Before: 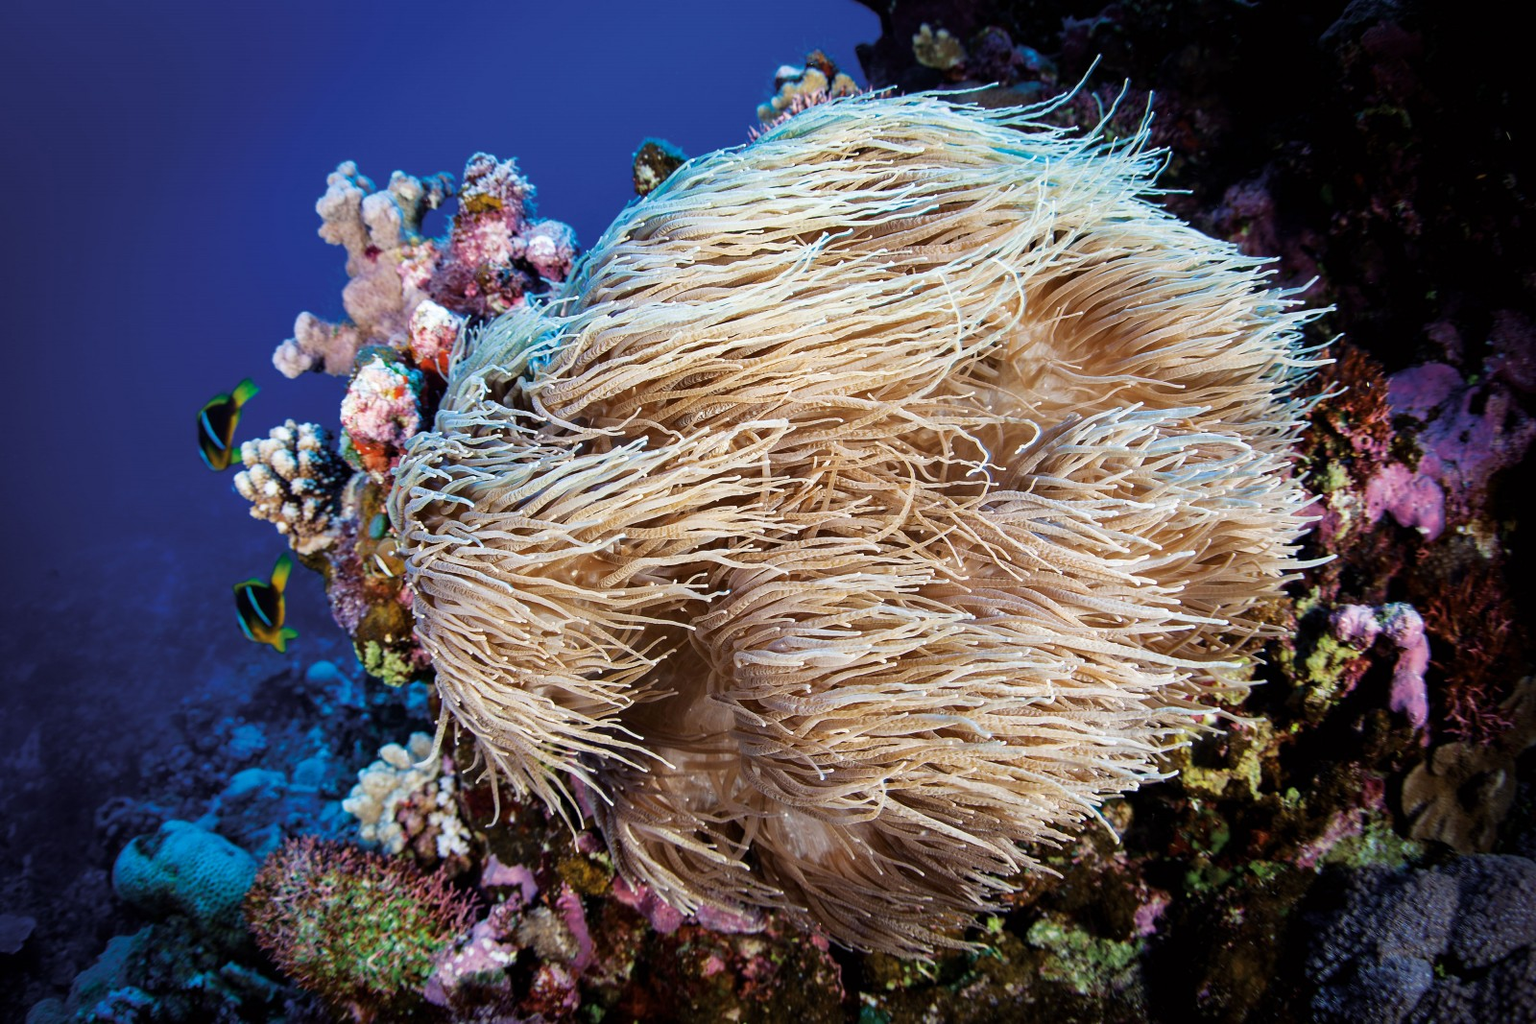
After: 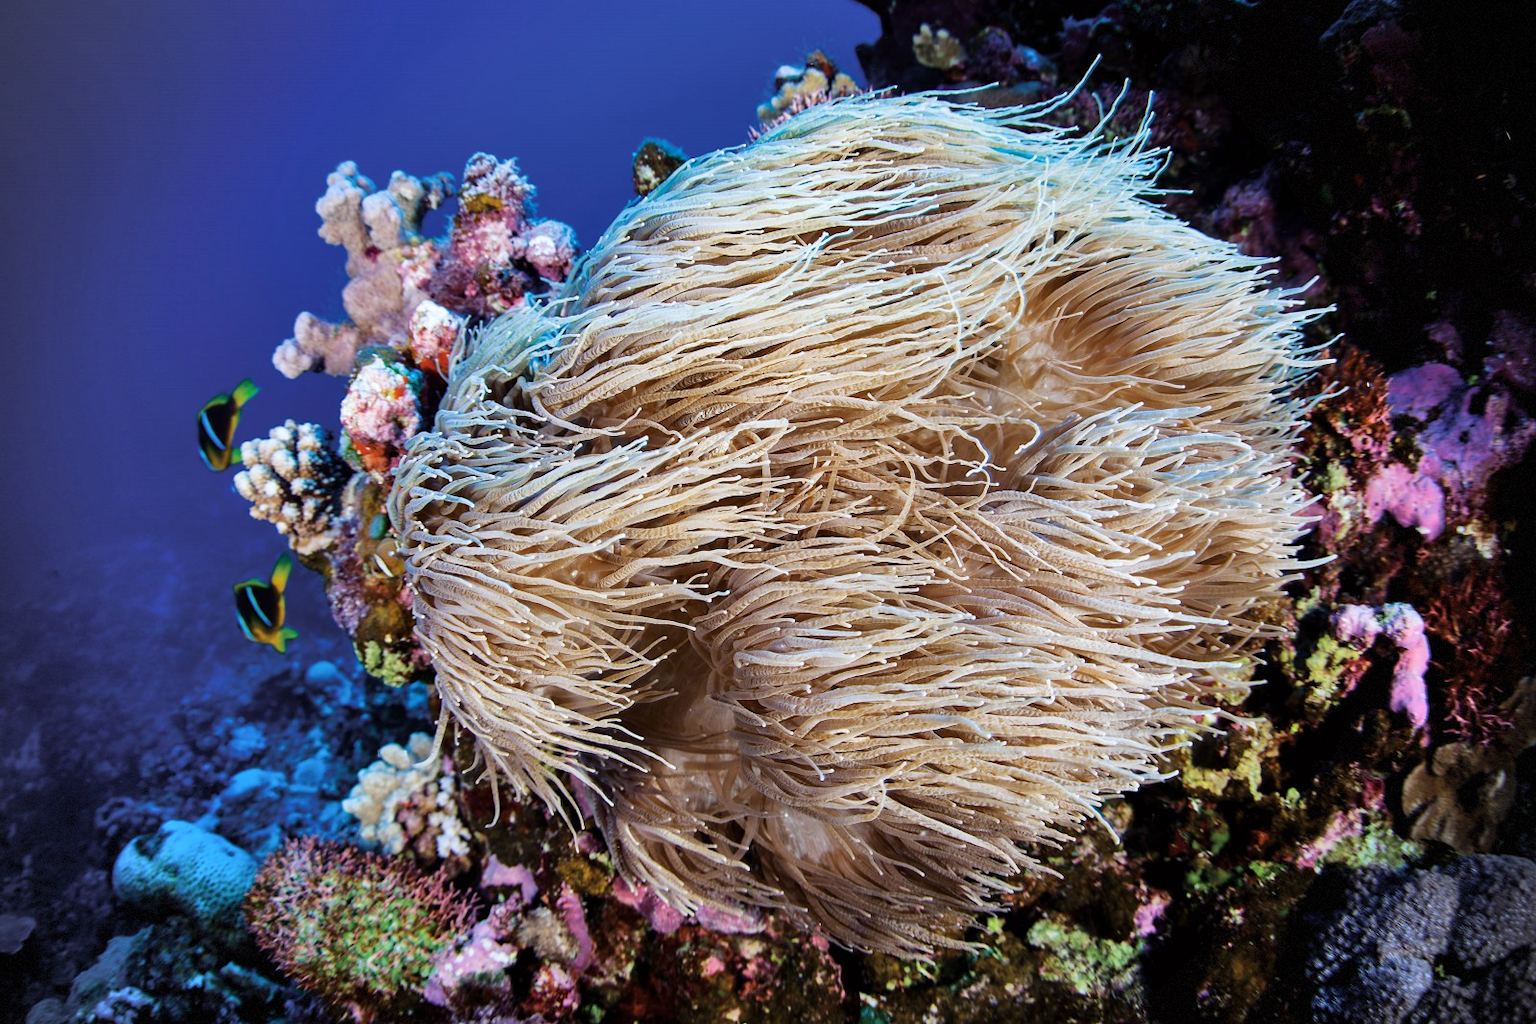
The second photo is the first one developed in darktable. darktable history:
shadows and highlights: shadows color adjustment 97.66%, soften with gaussian
white balance: red 0.98, blue 1.034
vignetting: dithering 8-bit output, unbound false
